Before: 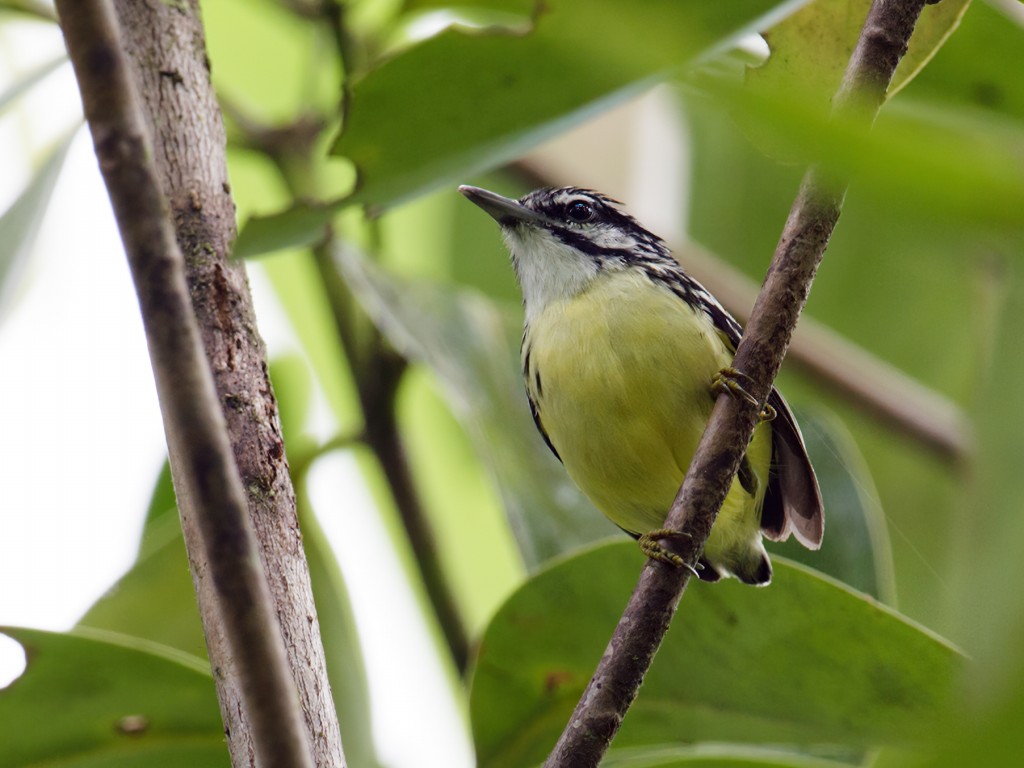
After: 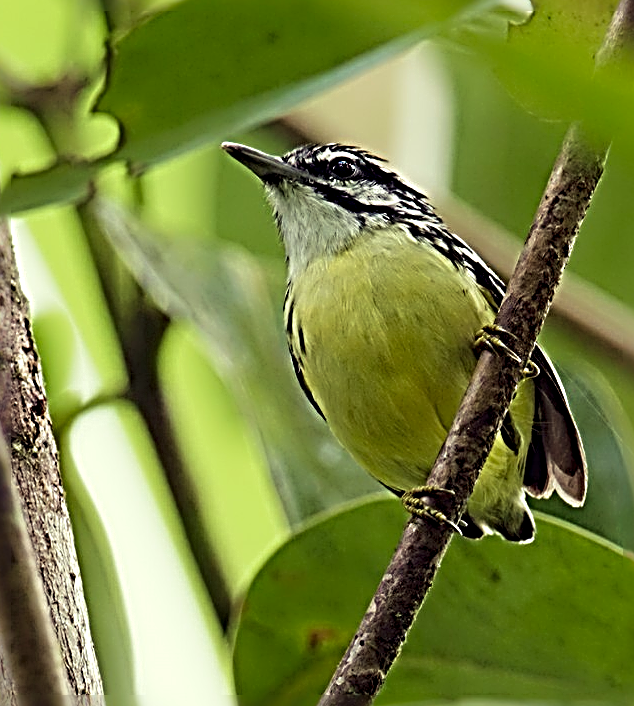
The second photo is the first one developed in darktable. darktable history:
crop and rotate: left 23.152%, top 5.641%, right 14.91%, bottom 2.336%
velvia: on, module defaults
color correction: highlights a* -5.87, highlights b* 11.2
sharpen: radius 4.042, amount 1.996
